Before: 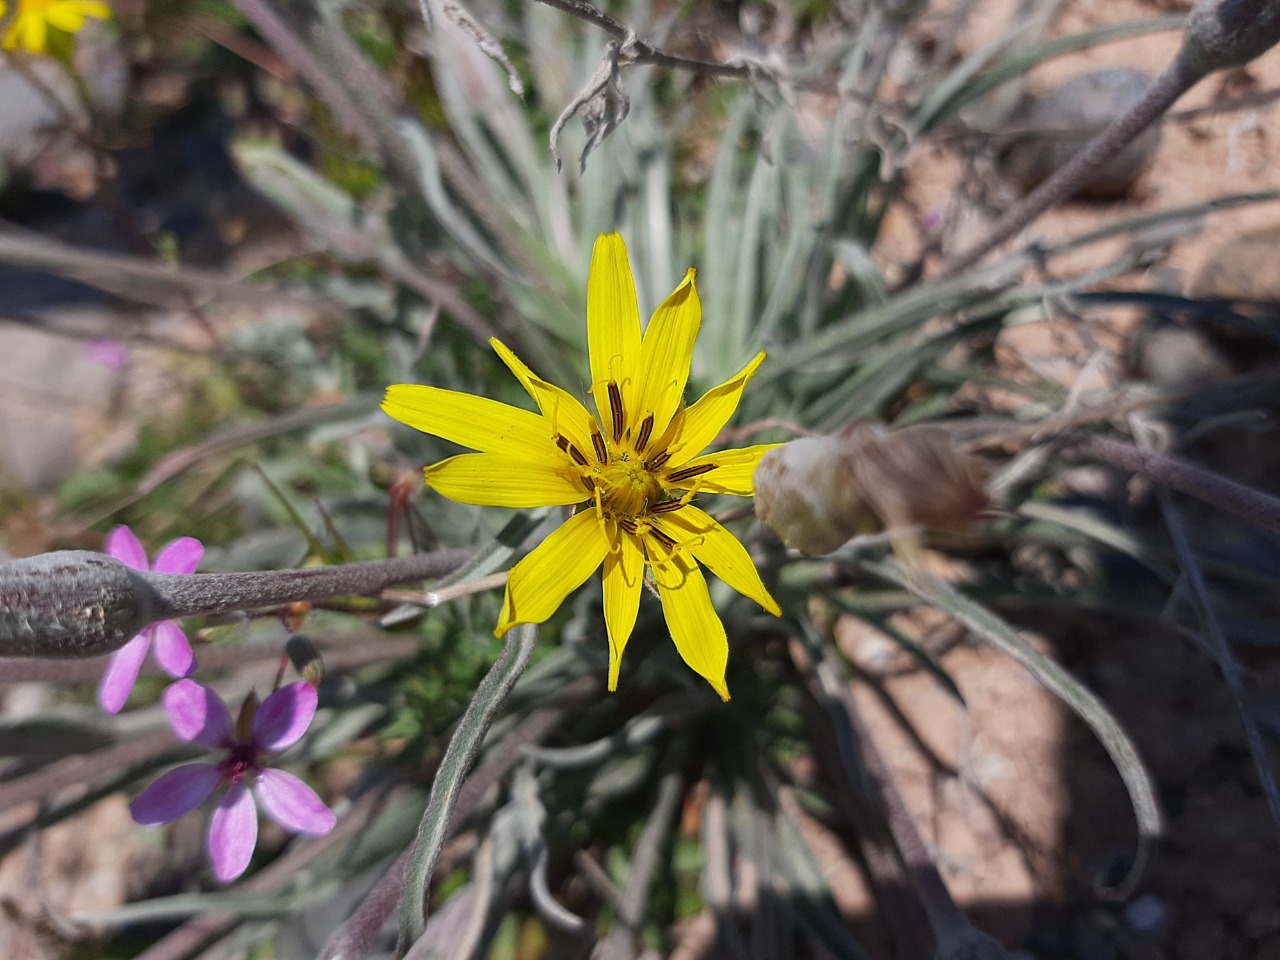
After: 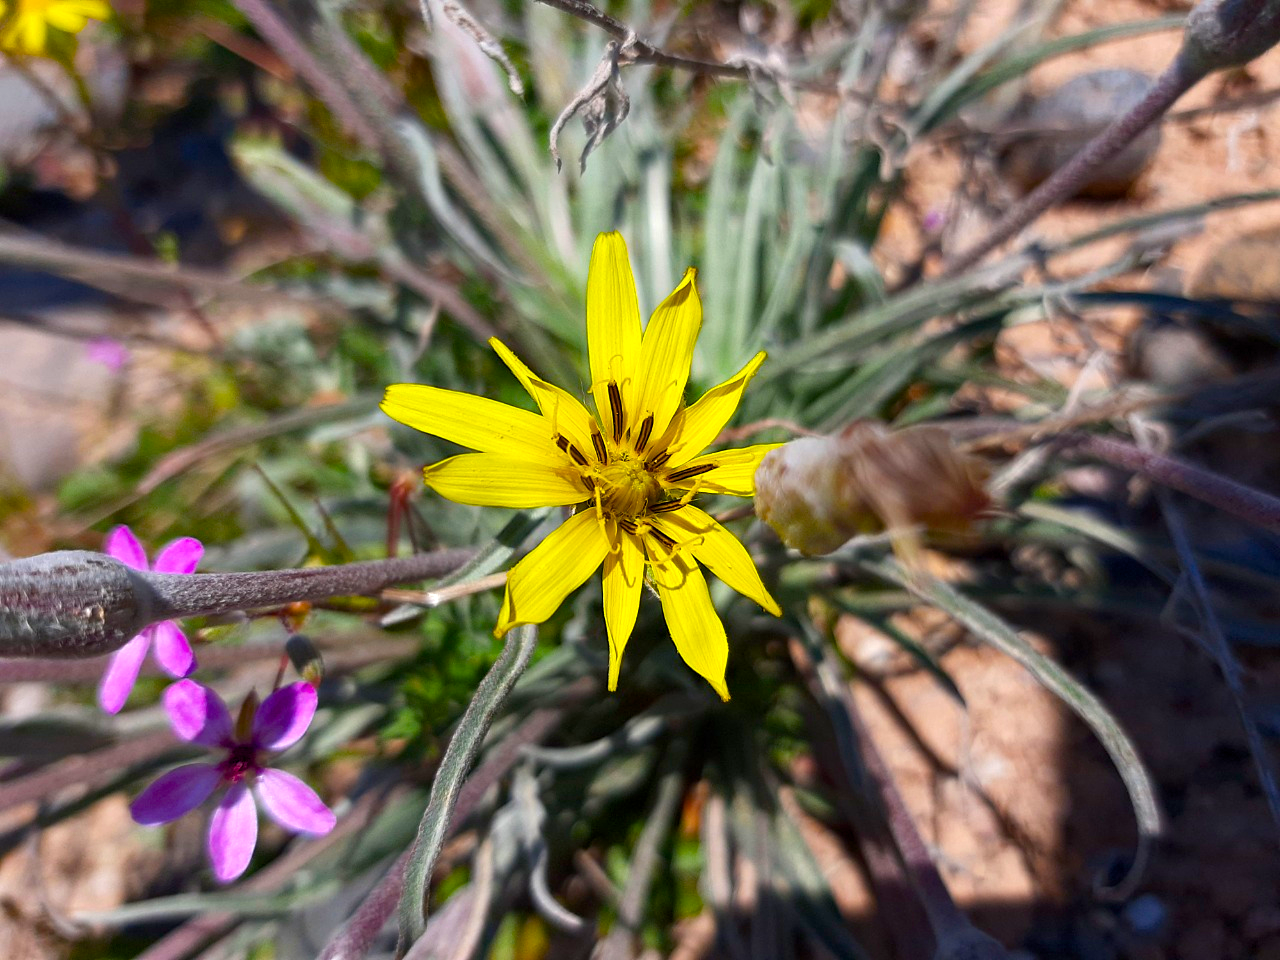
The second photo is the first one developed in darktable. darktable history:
color balance rgb: global offset › luminance -0.358%, perceptual saturation grading › global saturation 36.884%, perceptual saturation grading › shadows 35.647%, perceptual brilliance grading › highlights 5.598%, perceptual brilliance grading › shadows -10.354%, global vibrance 27.049%
exposure: exposure 0.203 EV, compensate exposure bias true, compensate highlight preservation false
